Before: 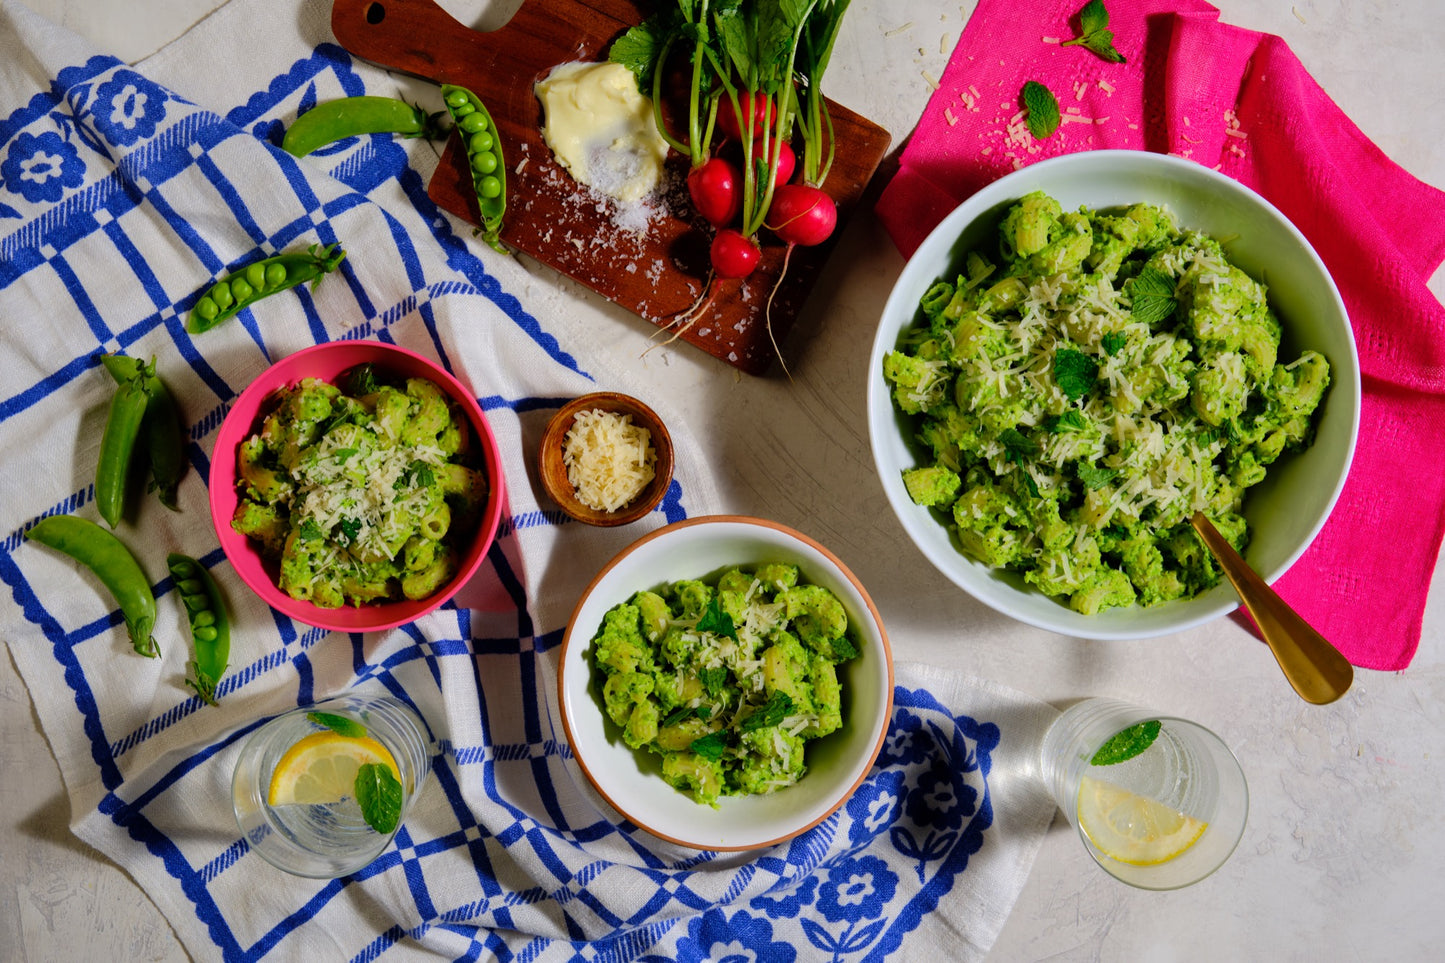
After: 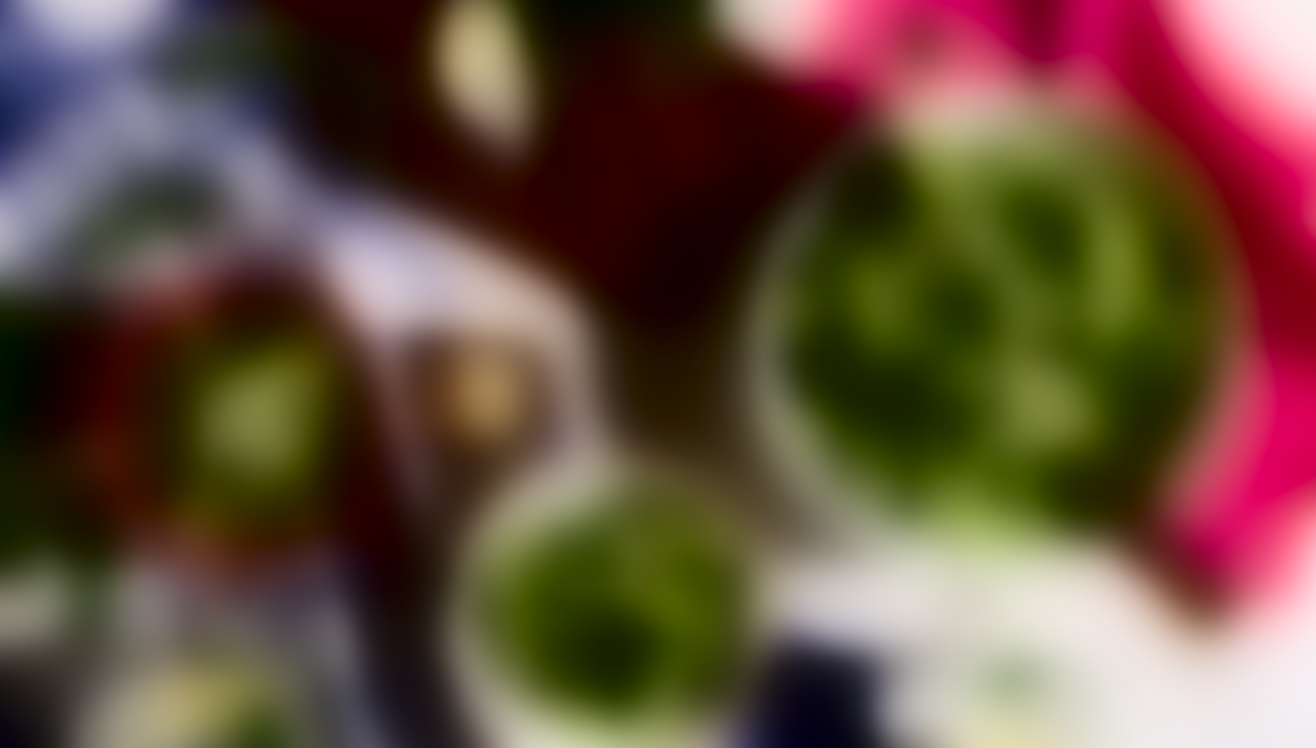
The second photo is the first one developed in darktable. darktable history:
tone equalizer: -8 EV -0.75 EV, -7 EV -0.7 EV, -6 EV -0.6 EV, -5 EV -0.4 EV, -3 EV 0.4 EV, -2 EV 0.6 EV, -1 EV 0.7 EV, +0 EV 0.75 EV, edges refinement/feathering 500, mask exposure compensation -1.57 EV, preserve details no
crop: left 8.155%, top 6.611%, bottom 15.385%
lowpass: radius 31.92, contrast 1.72, brightness -0.98, saturation 0.94
sharpen: on, module defaults
